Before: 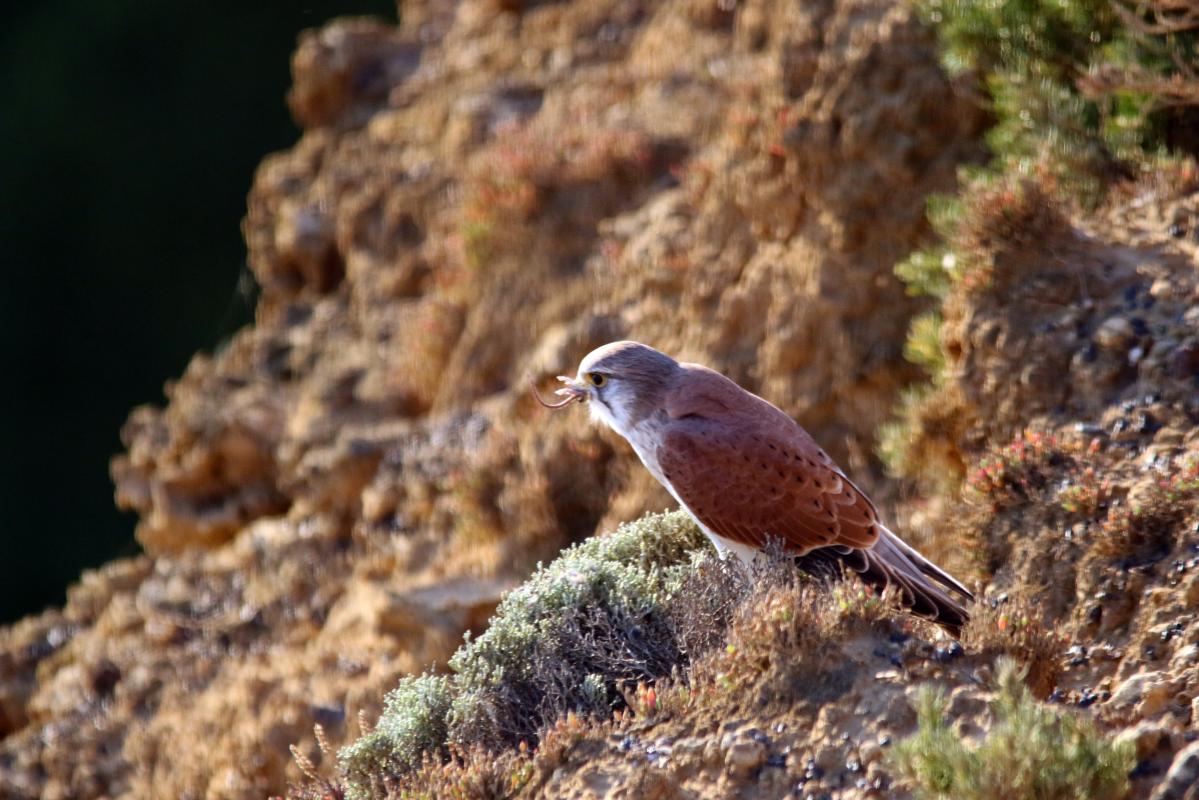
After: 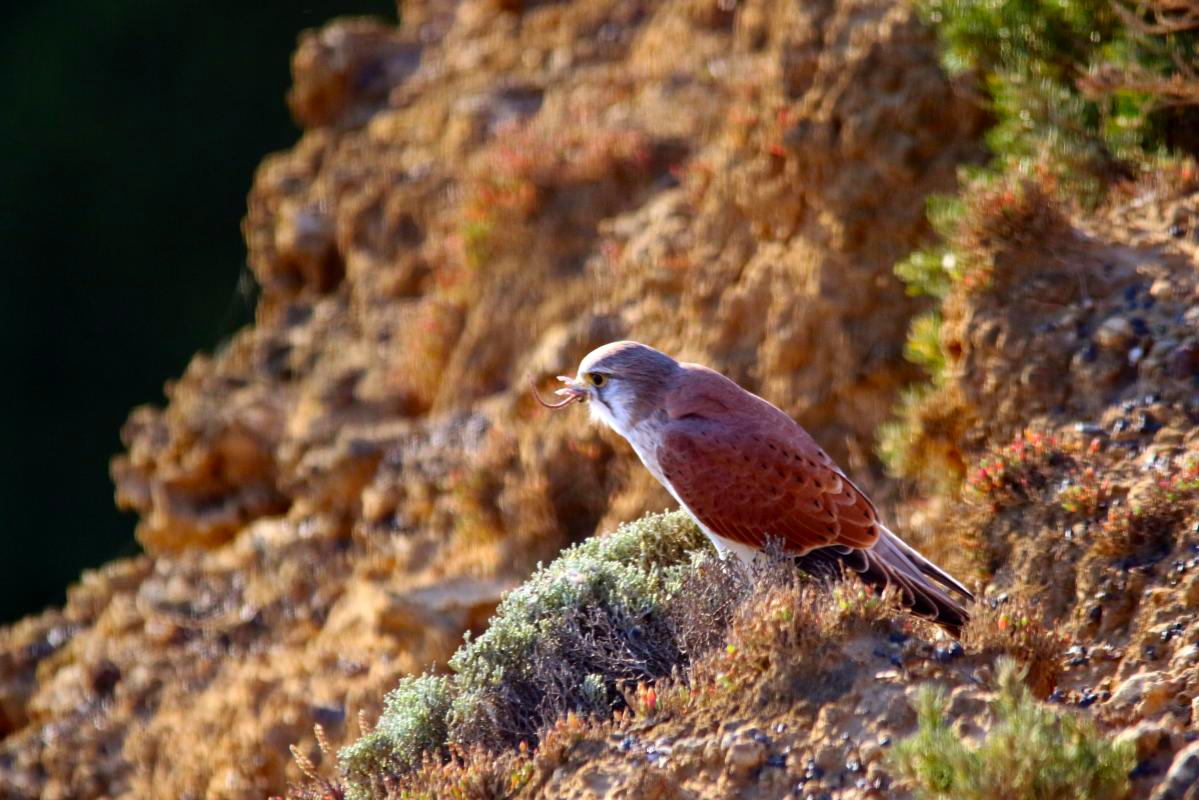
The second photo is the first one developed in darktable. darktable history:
color correction: highlights b* -0.004, saturation 1.33
